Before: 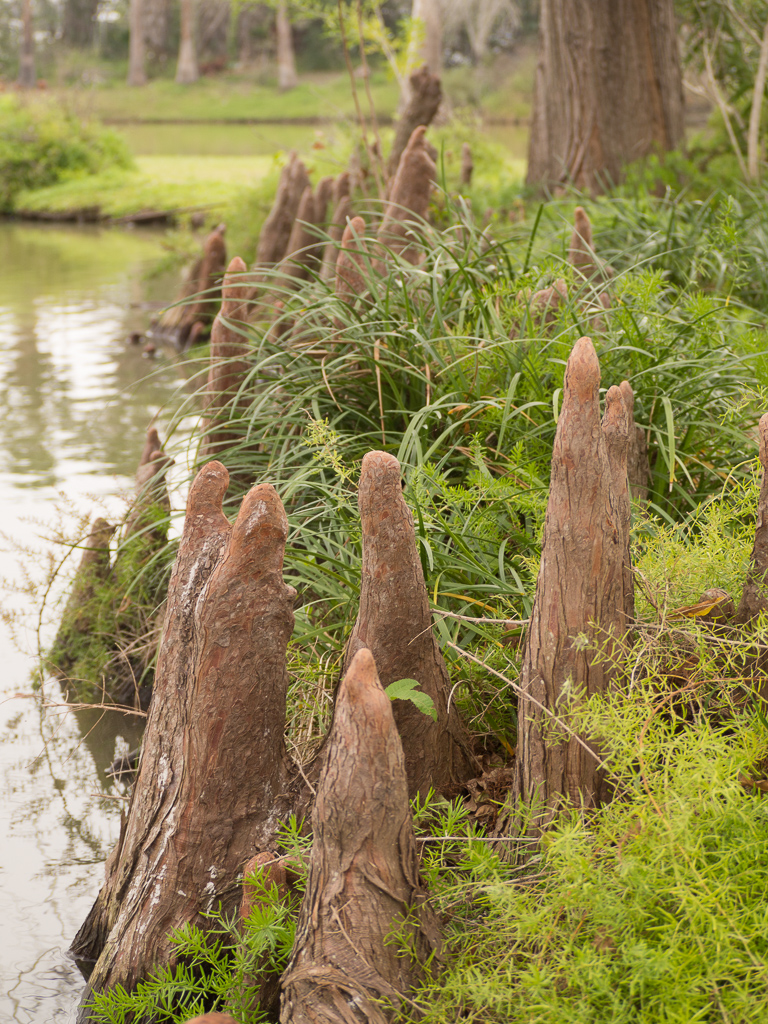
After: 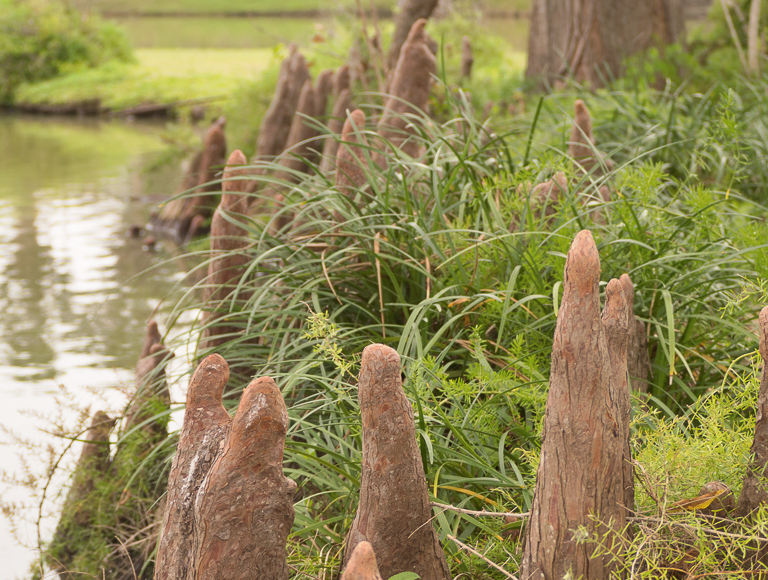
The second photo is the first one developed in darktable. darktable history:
crop and rotate: top 10.46%, bottom 32.853%
exposure: compensate exposure bias true, compensate highlight preservation false
shadows and highlights: shadows 35.89, highlights -35.05, soften with gaussian
tone curve: curves: ch0 [(0, 0) (0.003, 0.005) (0.011, 0.019) (0.025, 0.04) (0.044, 0.064) (0.069, 0.095) (0.1, 0.129) (0.136, 0.169) (0.177, 0.207) (0.224, 0.247) (0.277, 0.298) (0.335, 0.354) (0.399, 0.416) (0.468, 0.478) (0.543, 0.553) (0.623, 0.634) (0.709, 0.709) (0.801, 0.817) (0.898, 0.912) (1, 1)], preserve colors none
